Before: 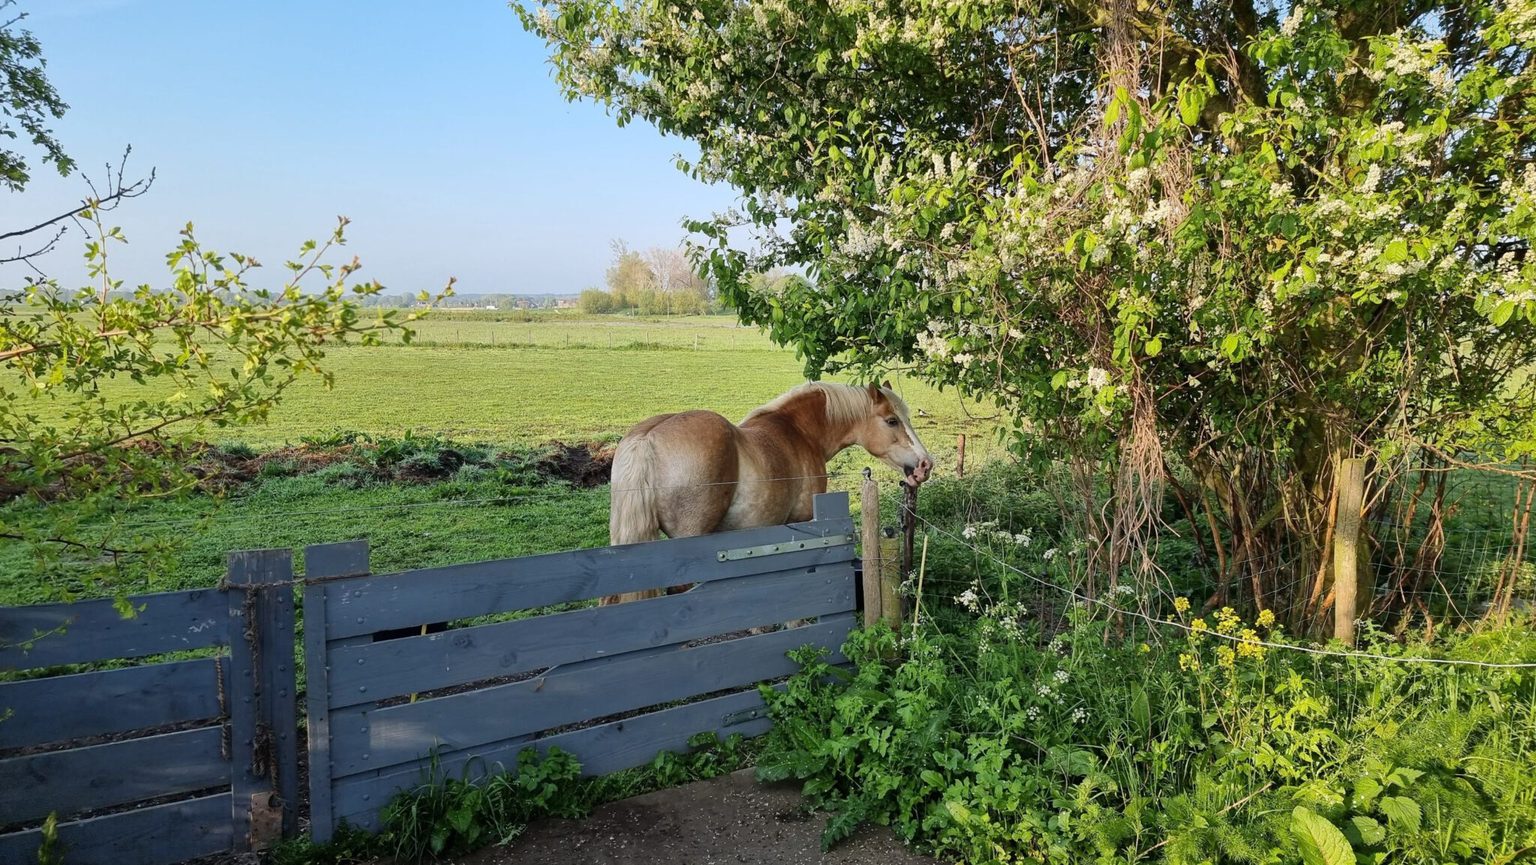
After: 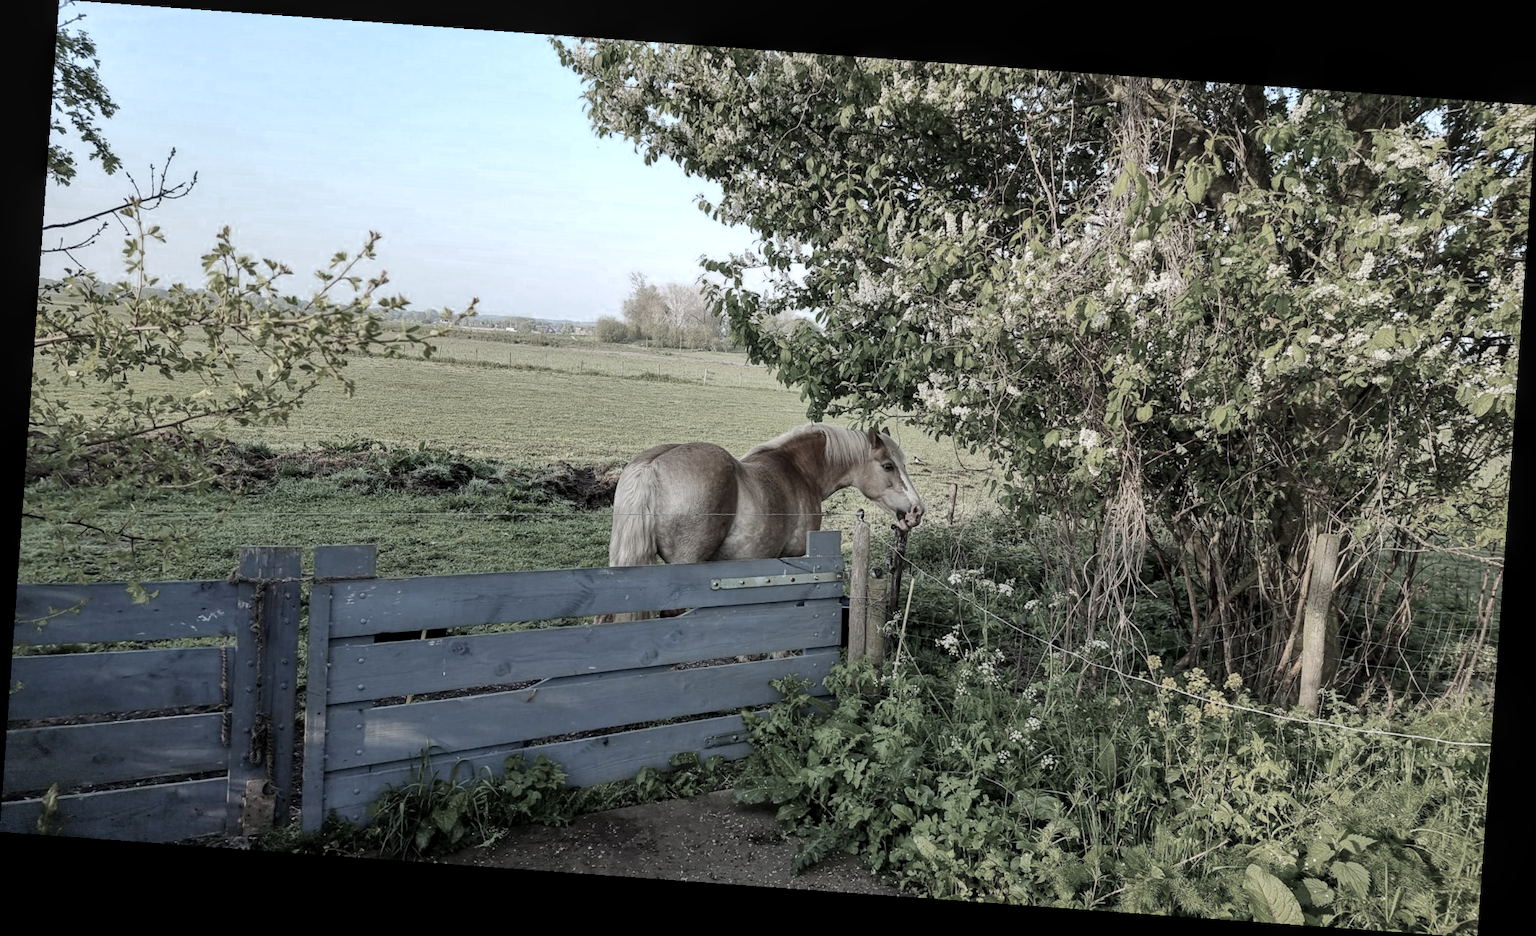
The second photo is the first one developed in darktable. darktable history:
color zones: curves: ch0 [(0, 0.613) (0.01, 0.613) (0.245, 0.448) (0.498, 0.529) (0.642, 0.665) (0.879, 0.777) (0.99, 0.613)]; ch1 [(0, 0.272) (0.219, 0.127) (0.724, 0.346)]
local contrast: on, module defaults
rotate and perspective: rotation 4.1°, automatic cropping off
